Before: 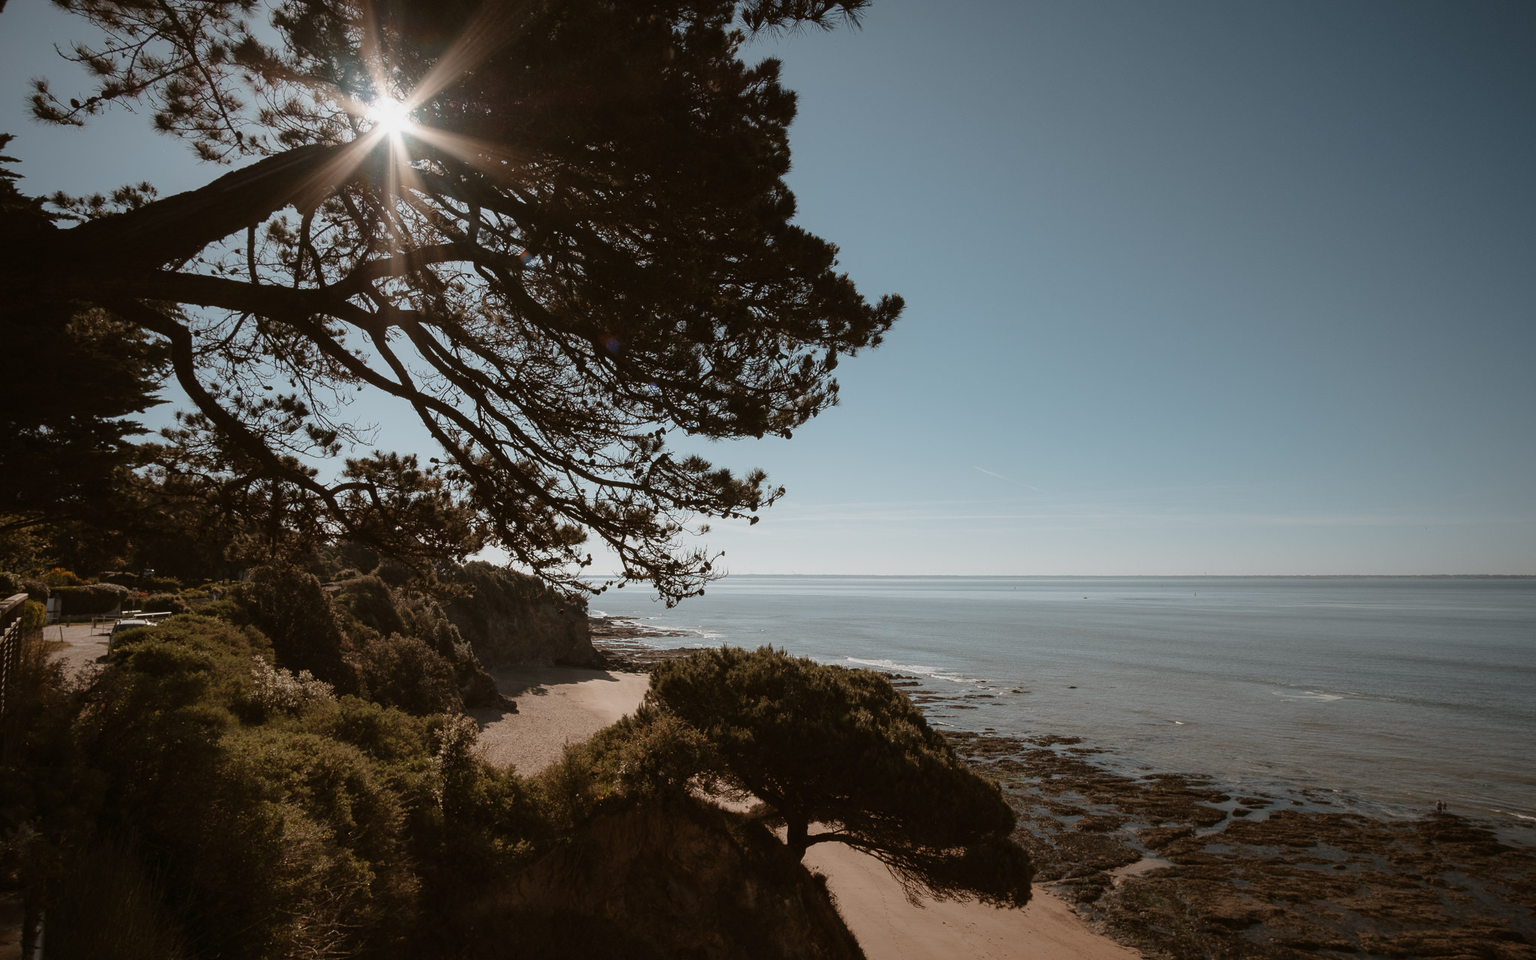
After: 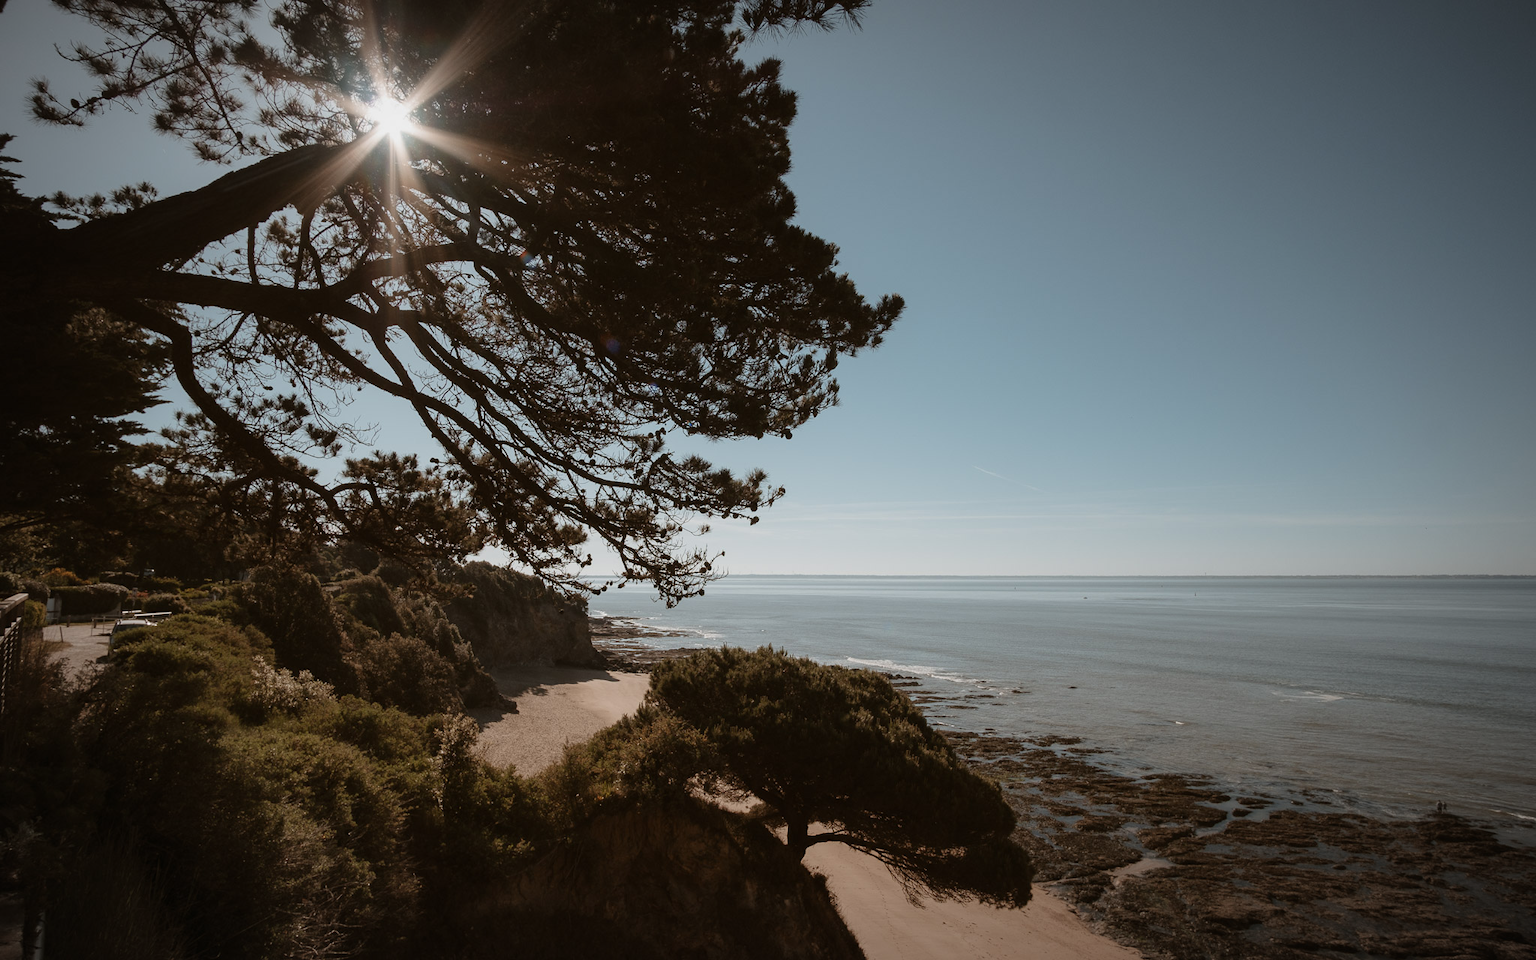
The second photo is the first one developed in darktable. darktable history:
vignetting: fall-off radius 70.08%, brightness -0.16, automatic ratio true, unbound false
